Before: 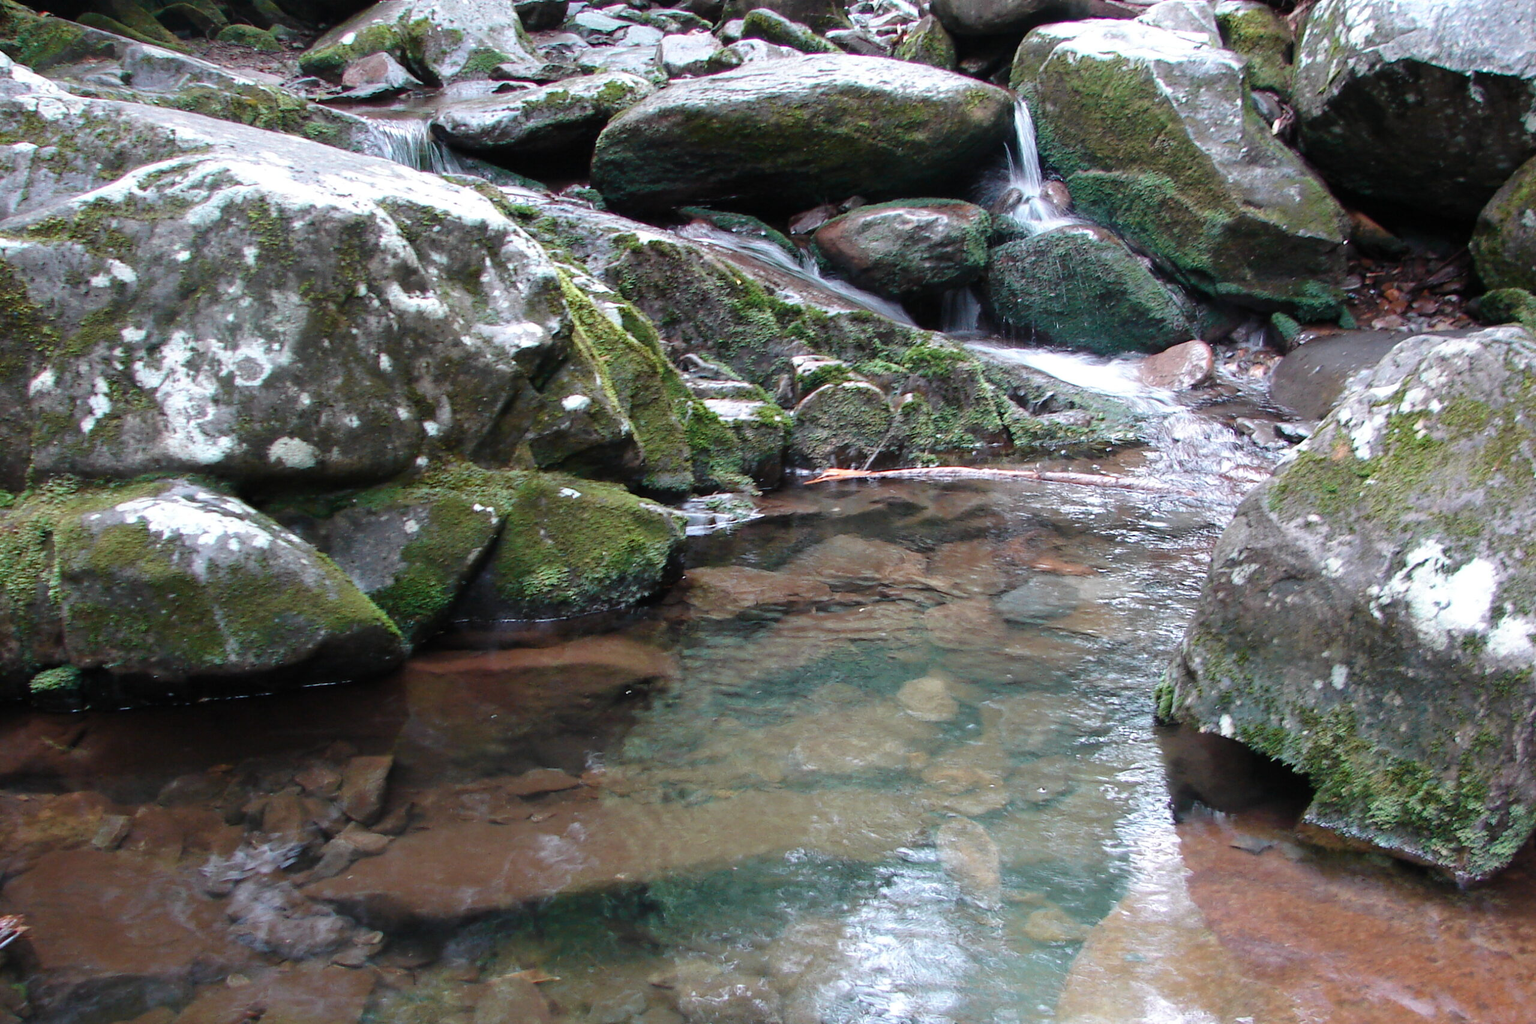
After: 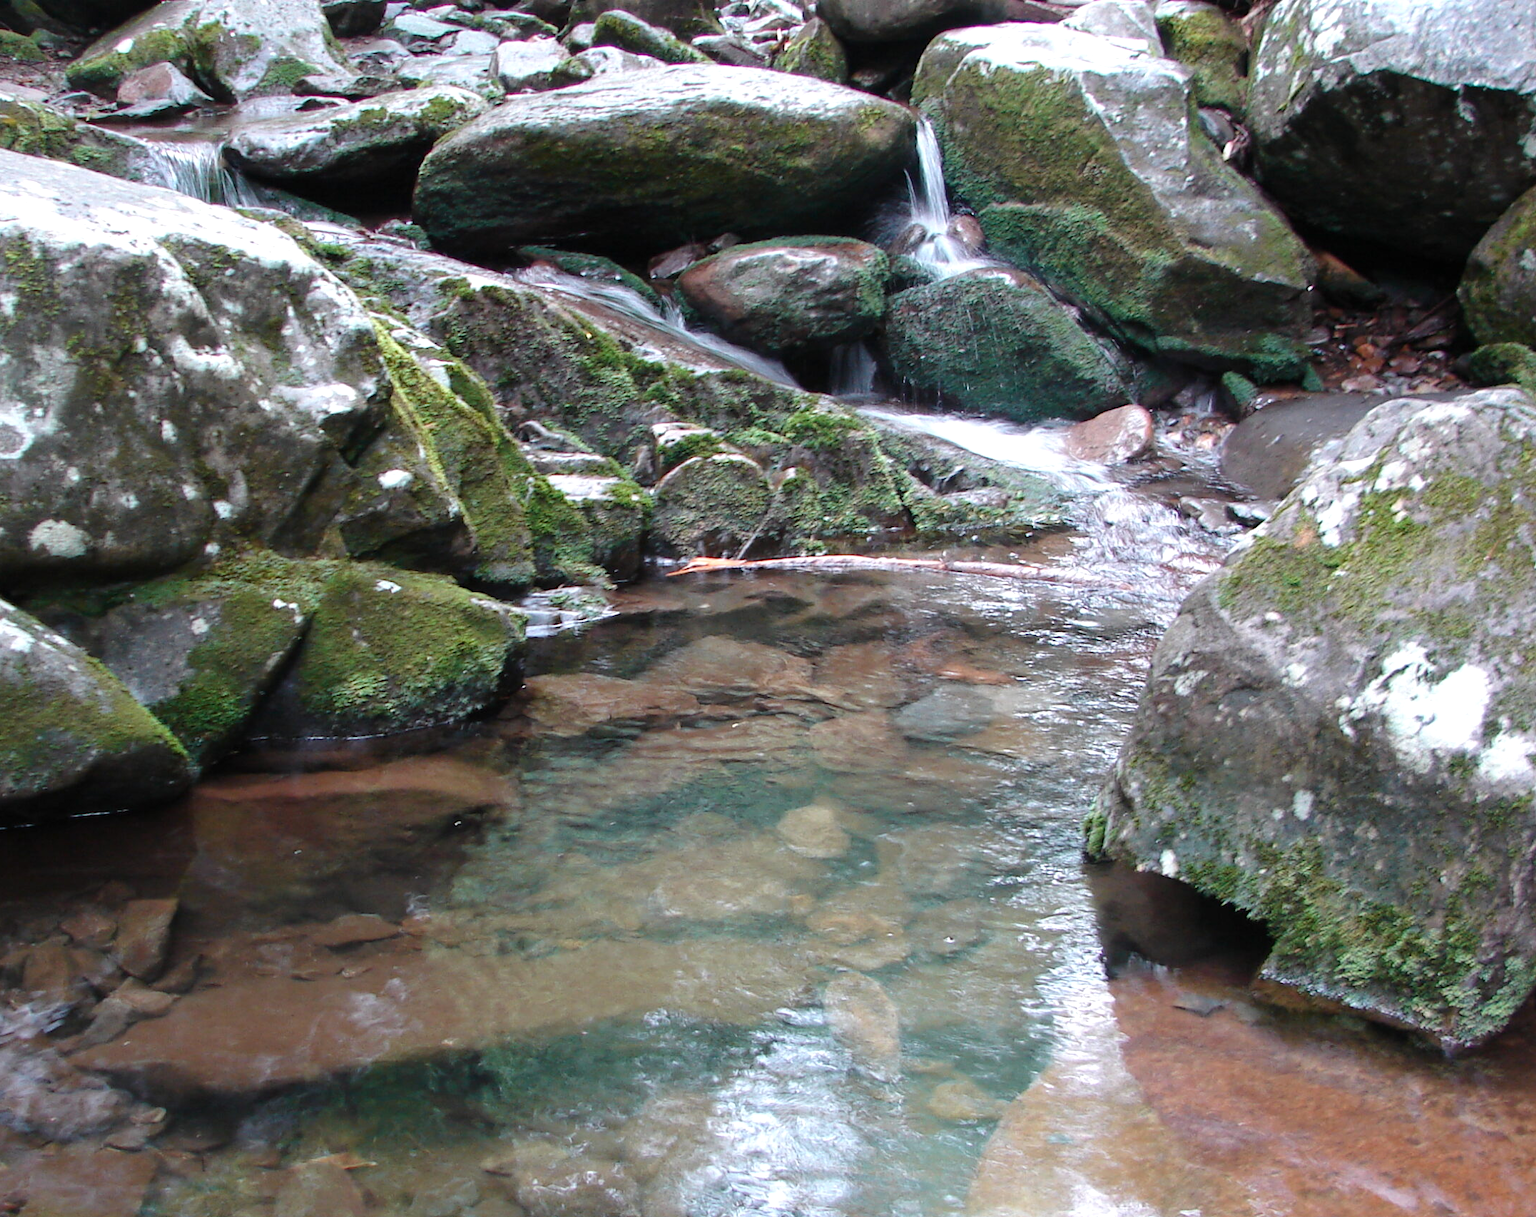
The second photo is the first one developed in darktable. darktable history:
crop: left 15.866%
exposure: exposure 0.124 EV, compensate highlight preservation false
